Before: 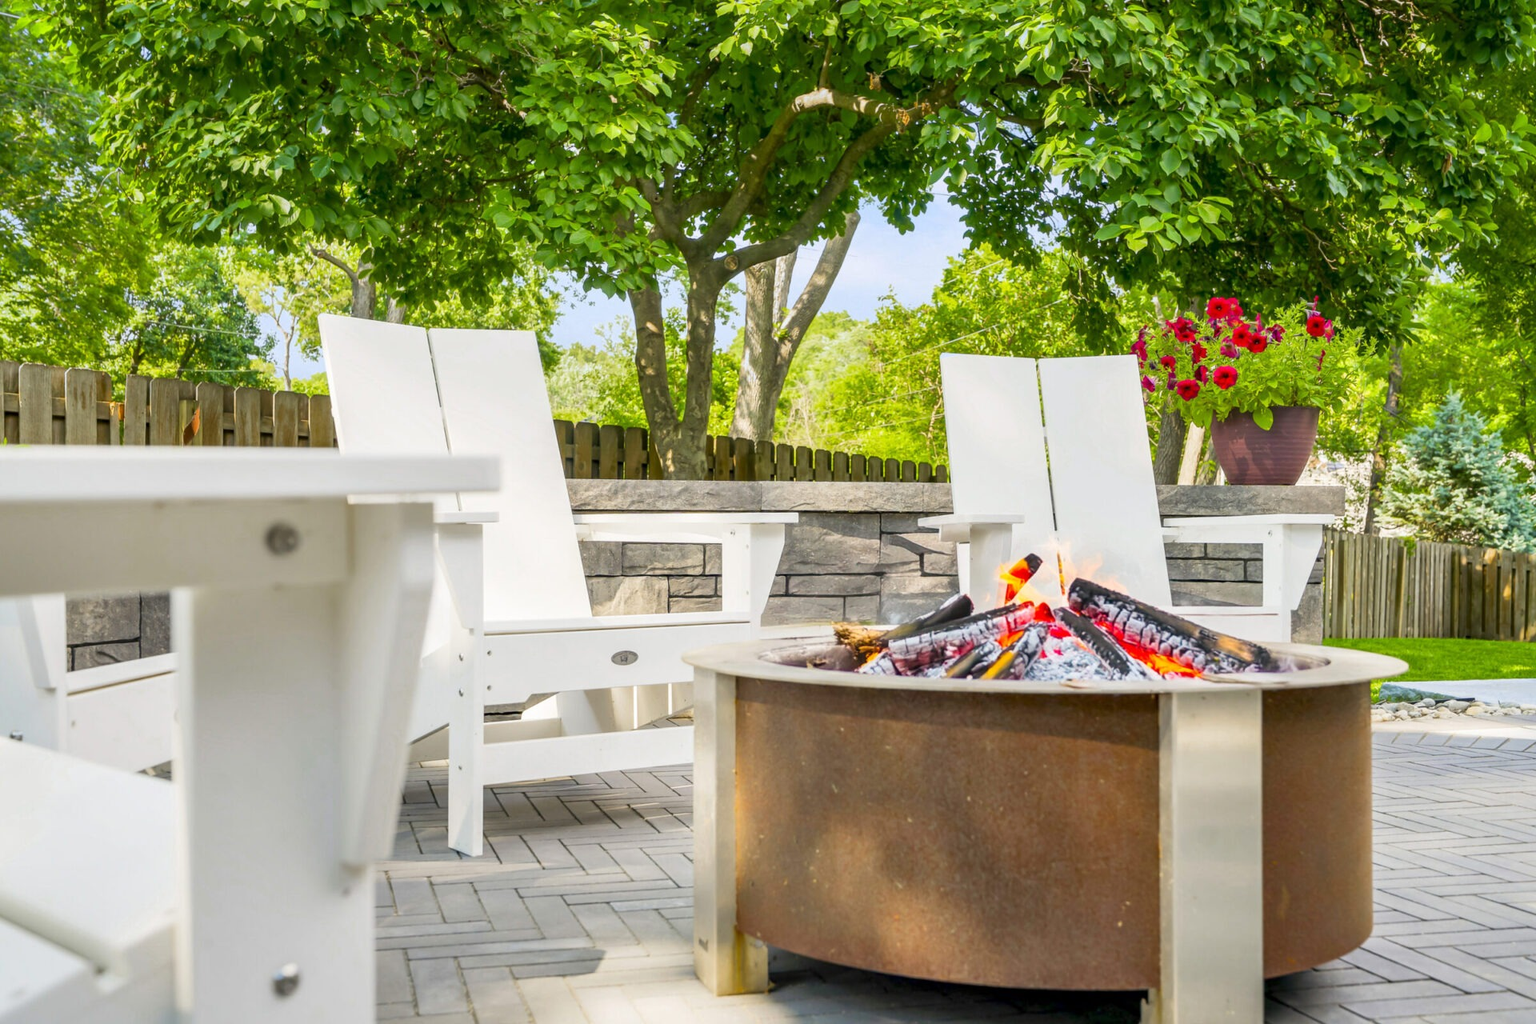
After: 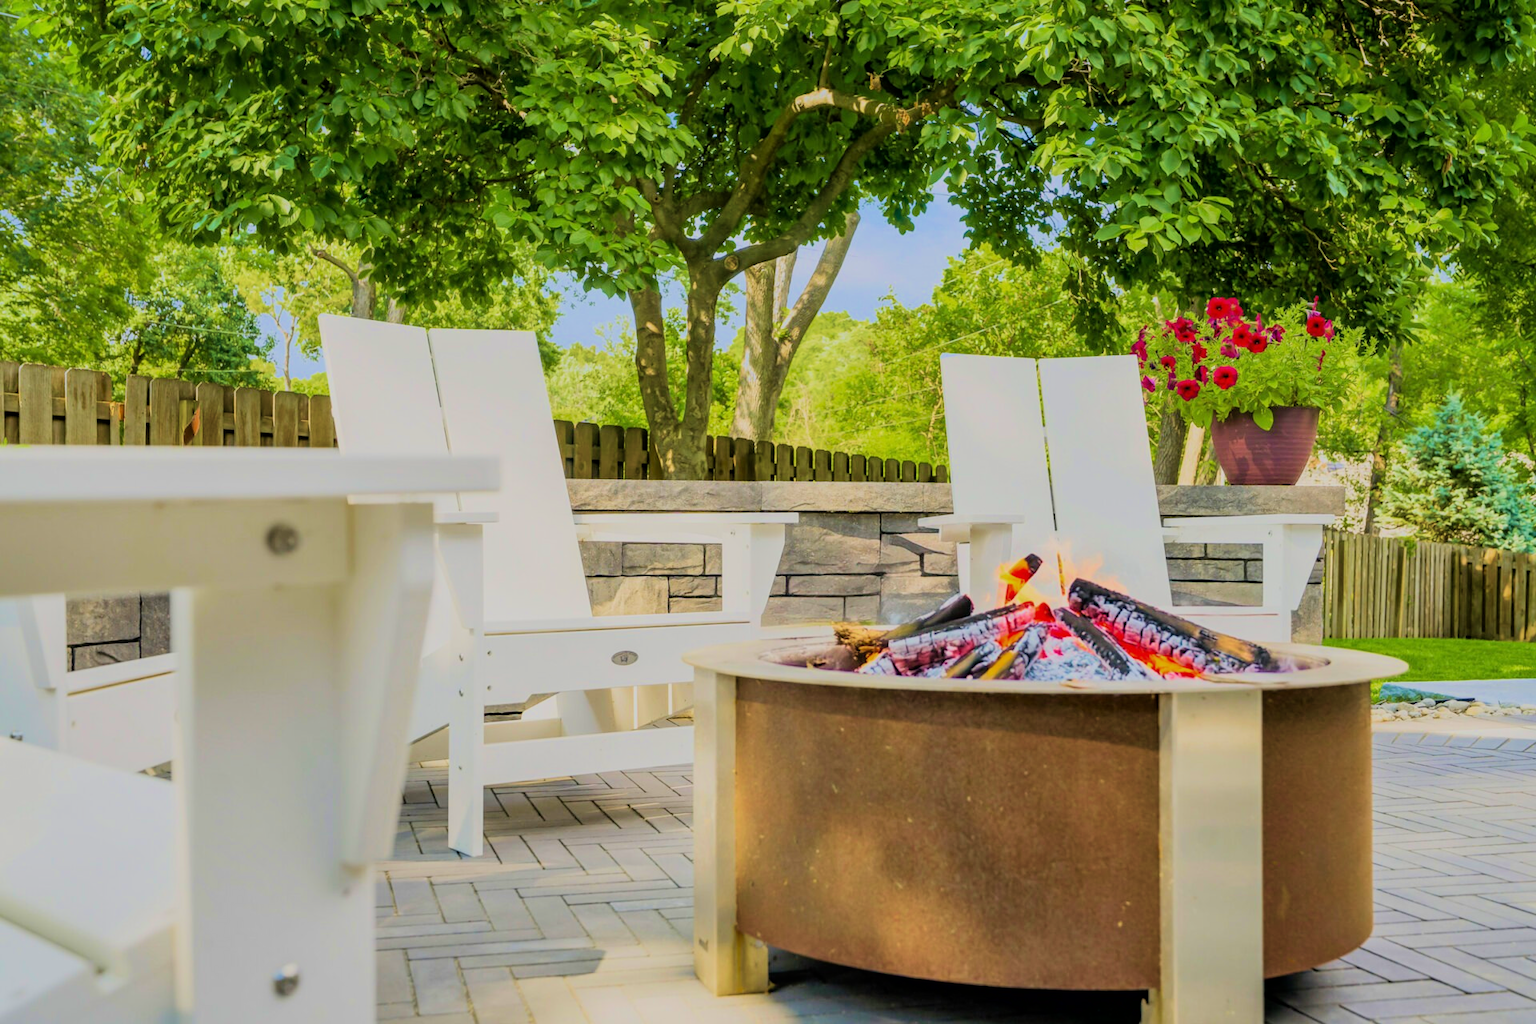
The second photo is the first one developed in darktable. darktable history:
filmic rgb: black relative exposure -7.15 EV, white relative exposure 5.36 EV, hardness 3.02, color science v6 (2022)
velvia: strength 67.07%, mid-tones bias 0.972
